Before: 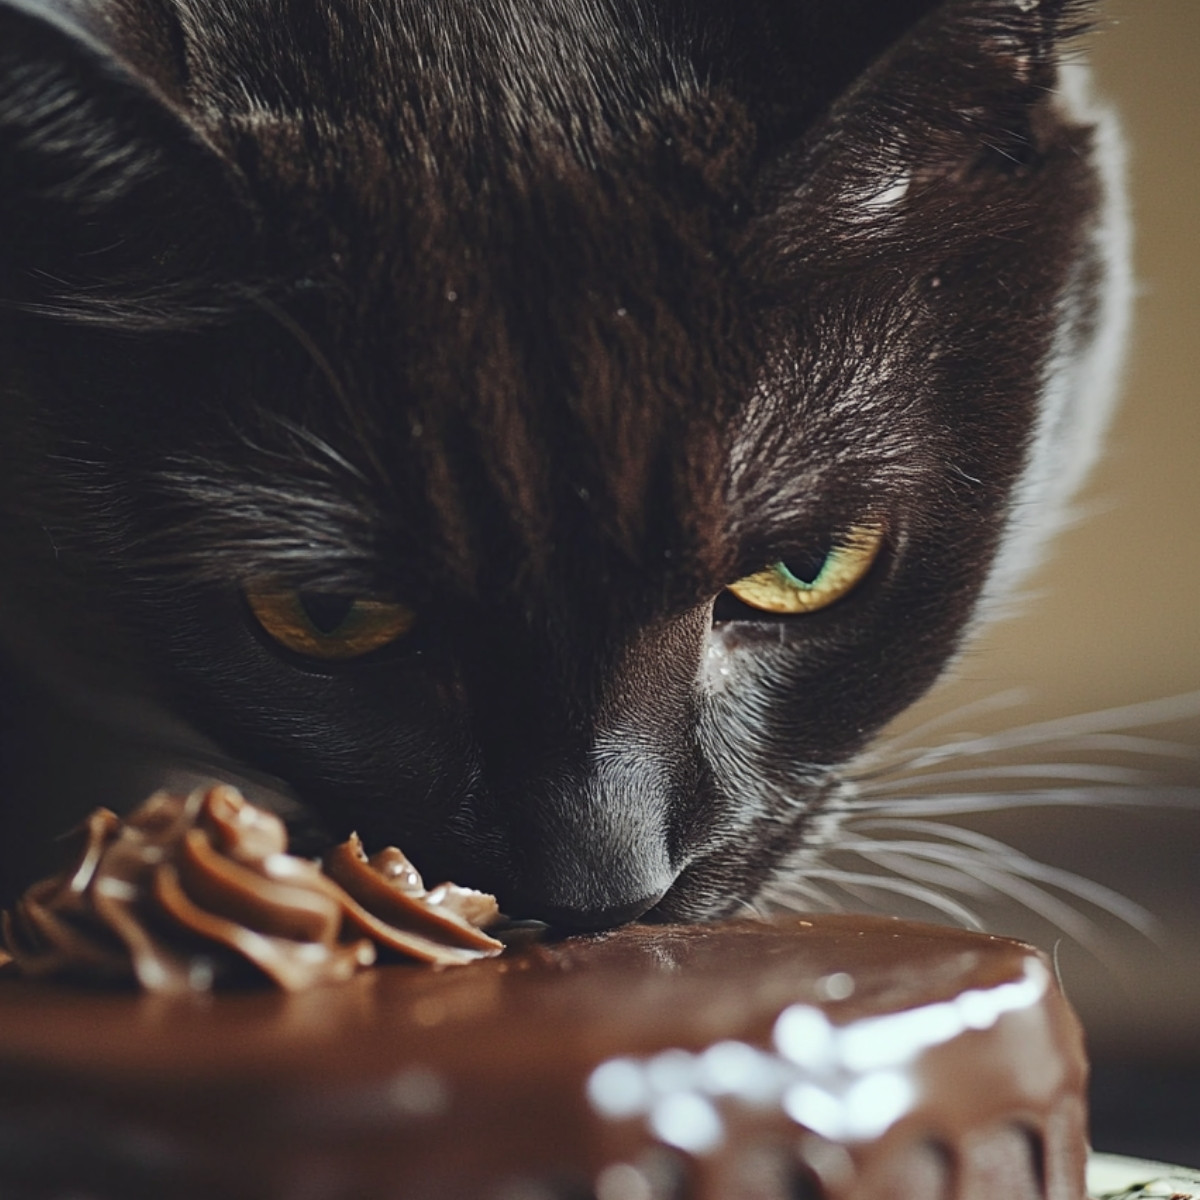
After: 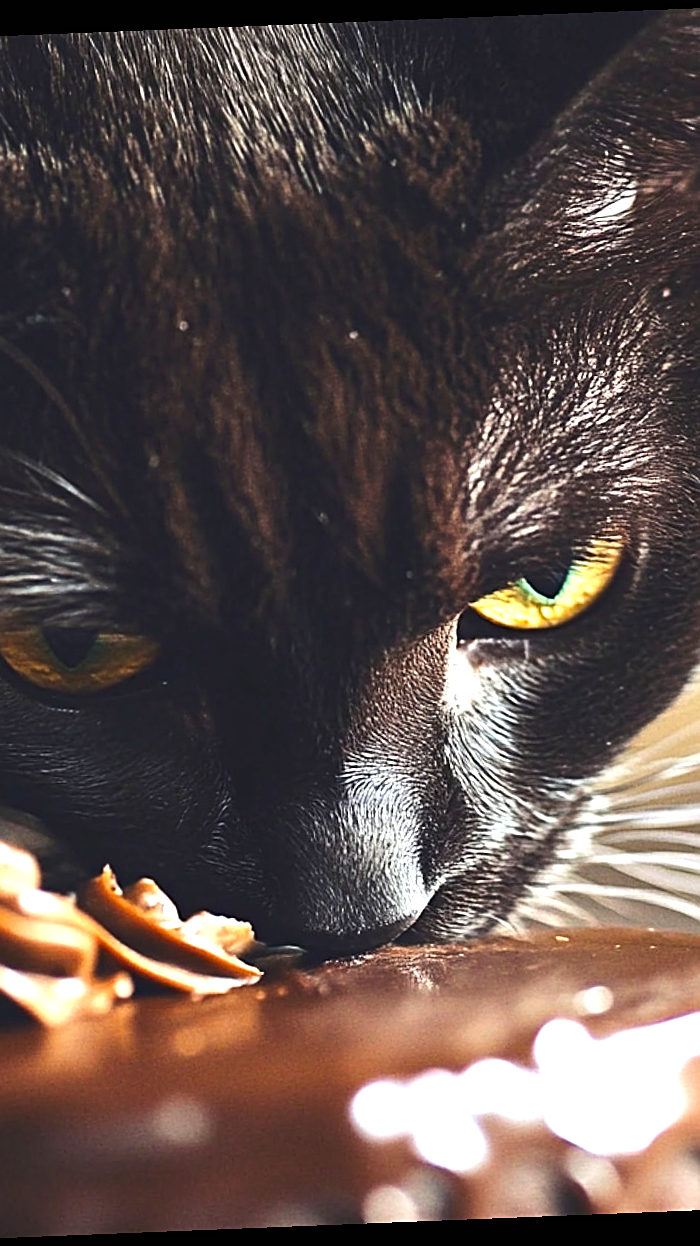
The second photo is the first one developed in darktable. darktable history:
tone equalizer: -8 EV -0.75 EV, -7 EV -0.7 EV, -6 EV -0.6 EV, -5 EV -0.4 EV, -3 EV 0.4 EV, -2 EV 0.6 EV, -1 EV 0.7 EV, +0 EV 0.75 EV, edges refinement/feathering 500, mask exposure compensation -1.57 EV, preserve details no
crop and rotate: left 22.516%, right 21.234%
exposure: black level correction 0, exposure 0.95 EV, compensate exposure bias true, compensate highlight preservation false
sharpen: on, module defaults
rotate and perspective: rotation -2.29°, automatic cropping off
color balance rgb: perceptual saturation grading › global saturation 25%, global vibrance 20%
